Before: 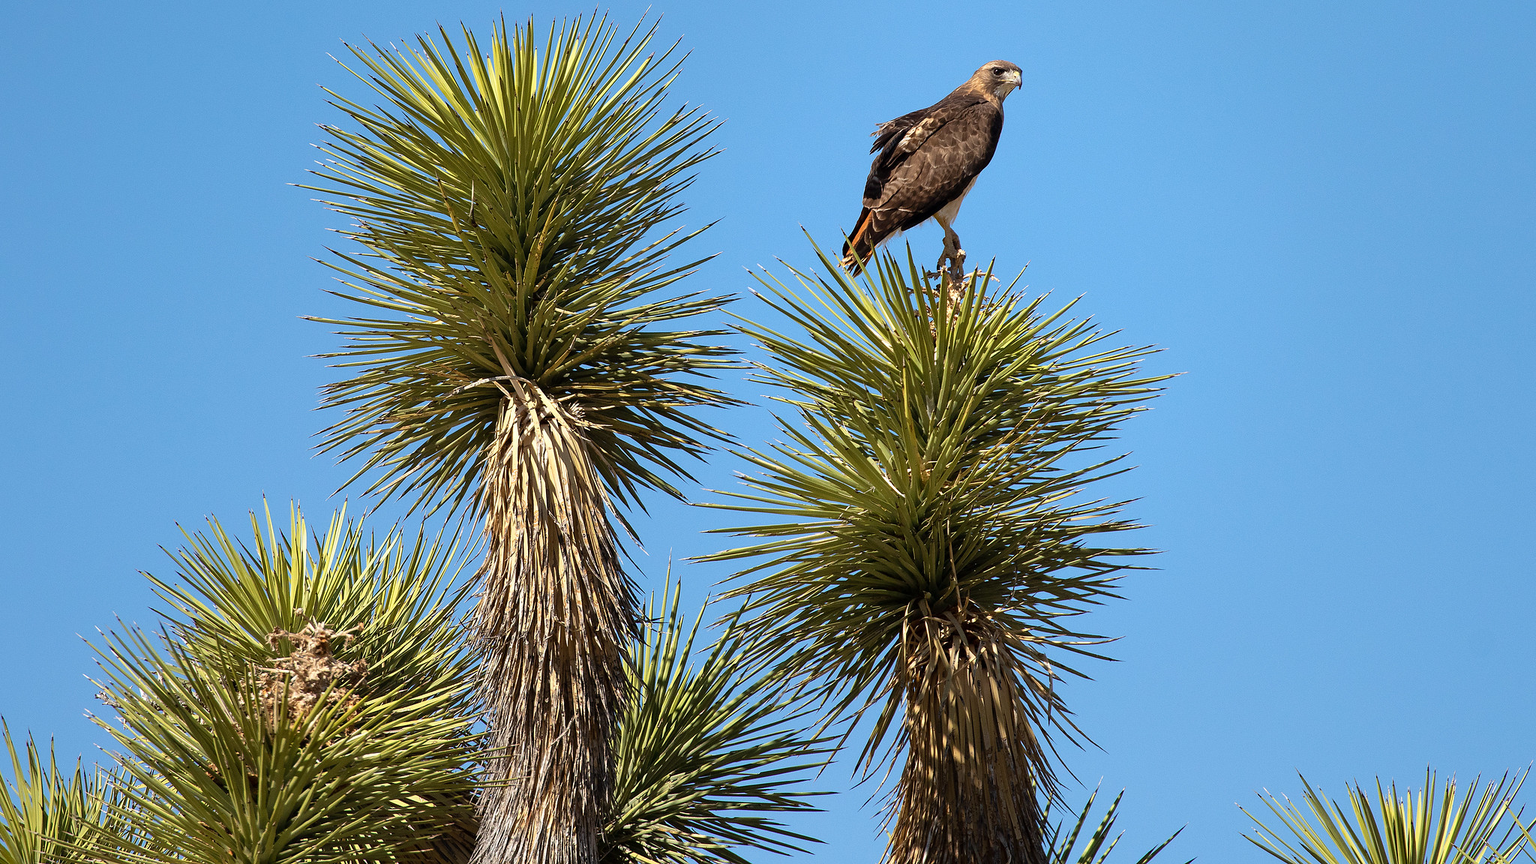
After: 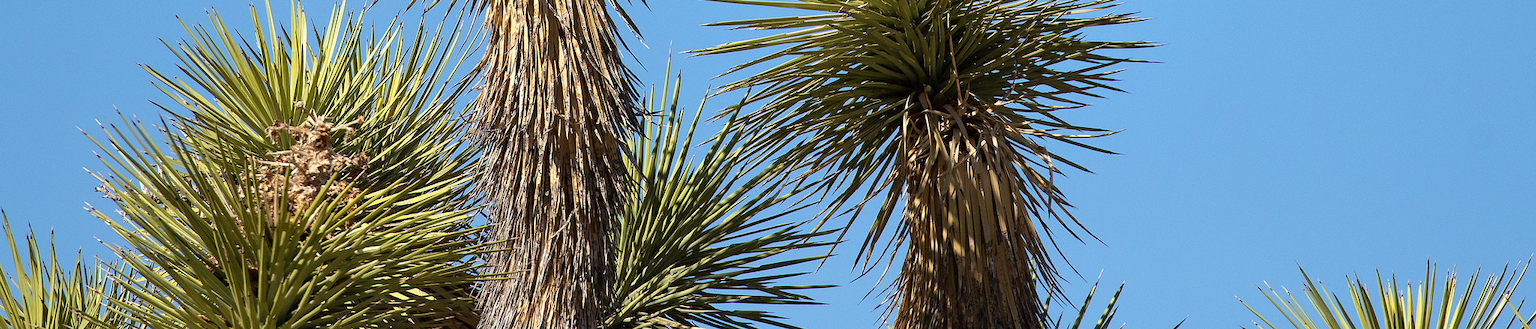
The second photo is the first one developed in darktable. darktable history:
crop and rotate: top 58.738%, bottom 3.087%
